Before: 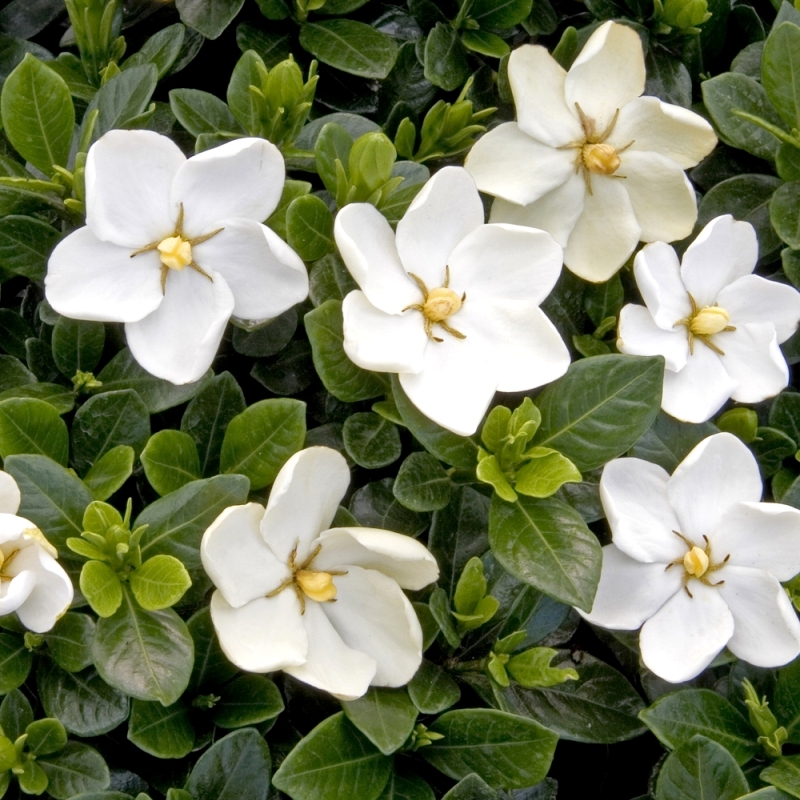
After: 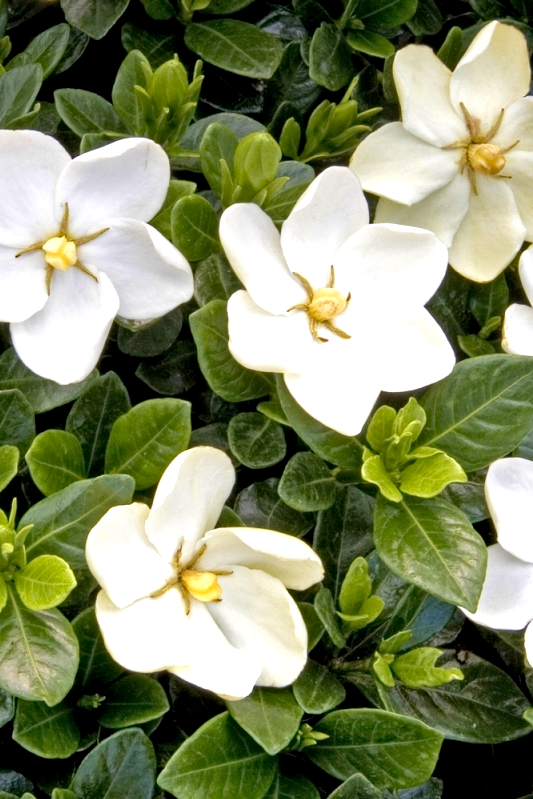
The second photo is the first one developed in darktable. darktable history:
local contrast: highlights 100%, shadows 100%, detail 120%, midtone range 0.2
exposure: black level correction 0, exposure 0.7 EV, compensate exposure bias true, compensate highlight preservation false
crop and rotate: left 14.385%, right 18.948%
haze removal: compatibility mode true, adaptive false
graduated density: on, module defaults
velvia: on, module defaults
